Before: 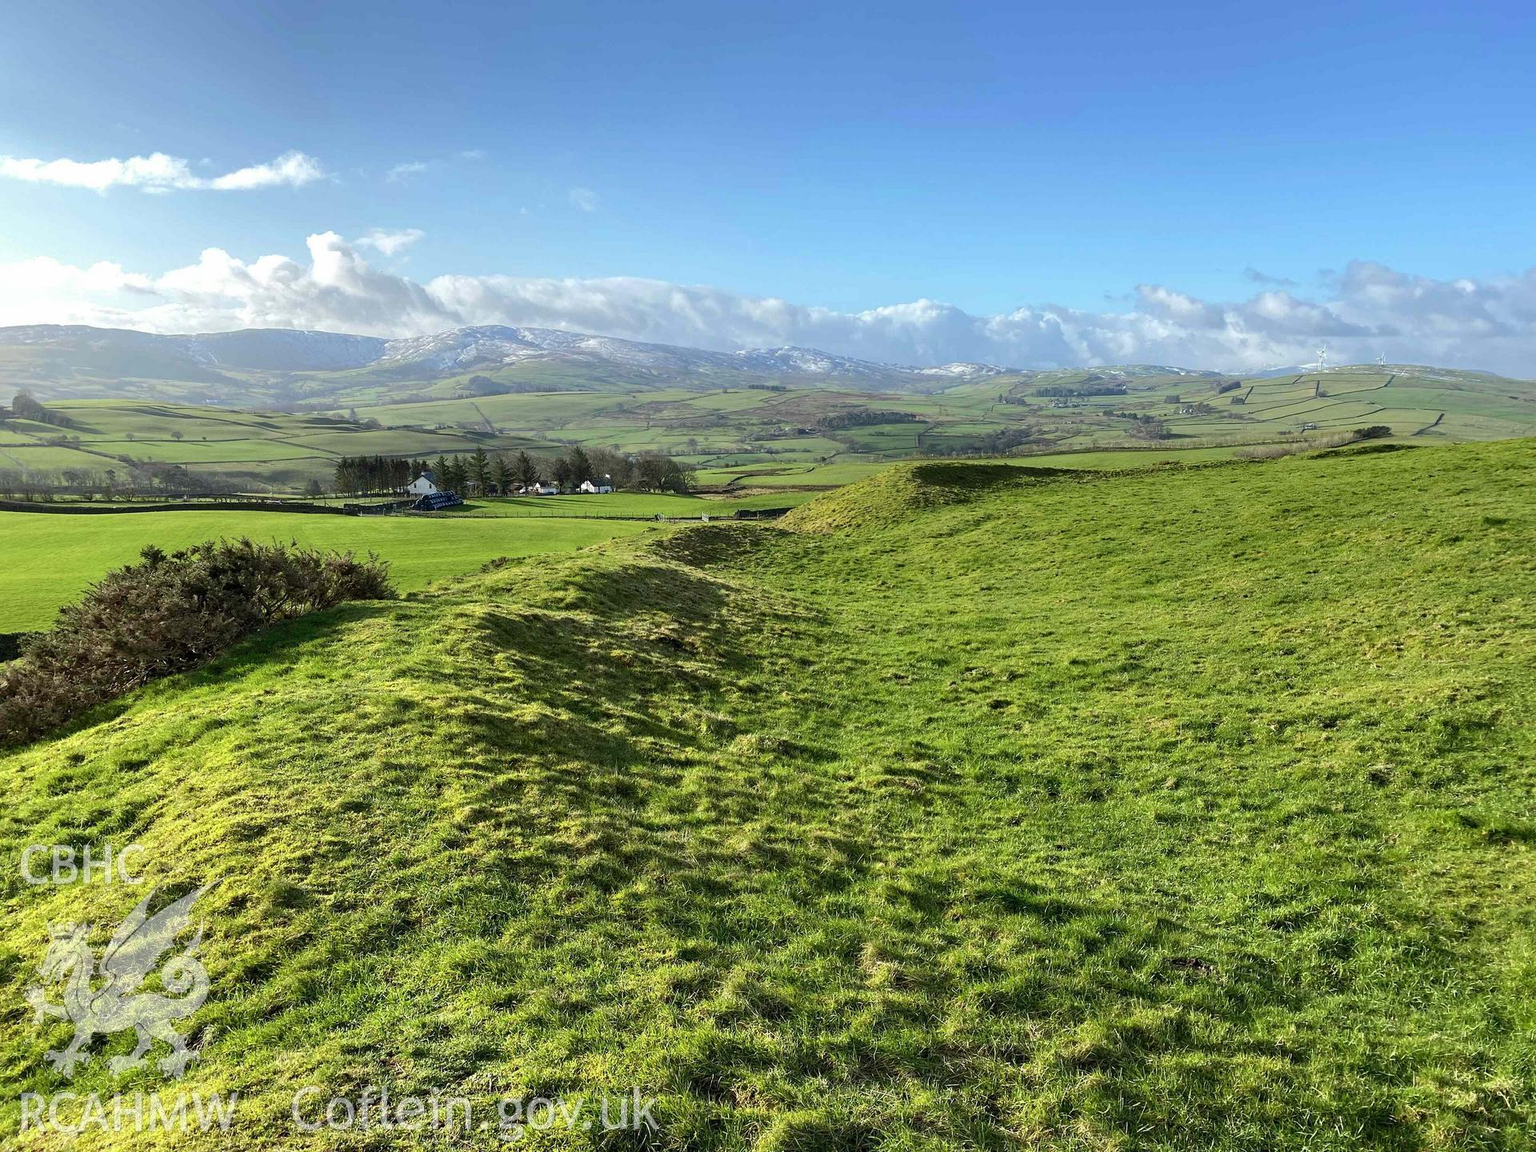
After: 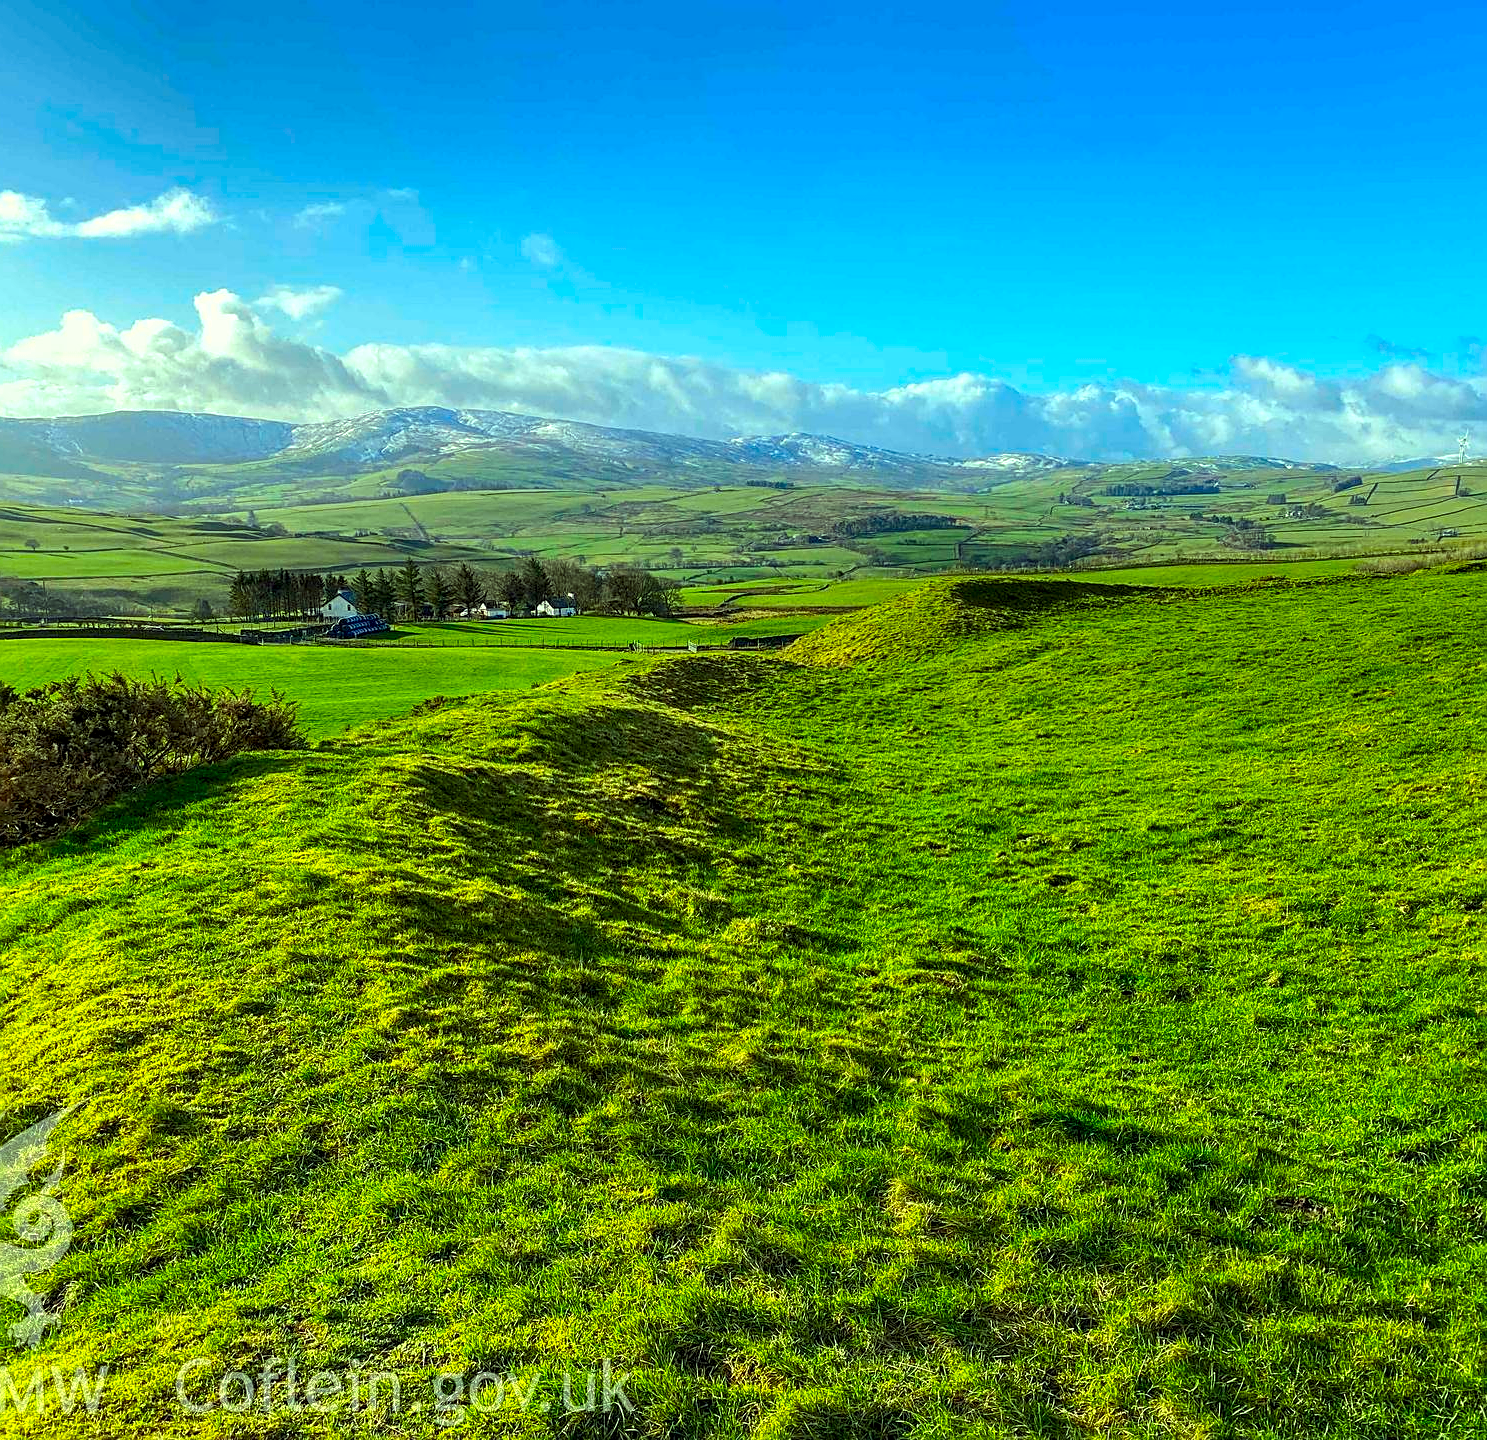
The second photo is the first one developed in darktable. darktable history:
color correction: highlights a* -10.77, highlights b* 9.8, saturation 1.72
sharpen: amount 0.55
local contrast: highlights 61%, detail 143%, midtone range 0.428
crop: left 9.88%, right 12.664%
